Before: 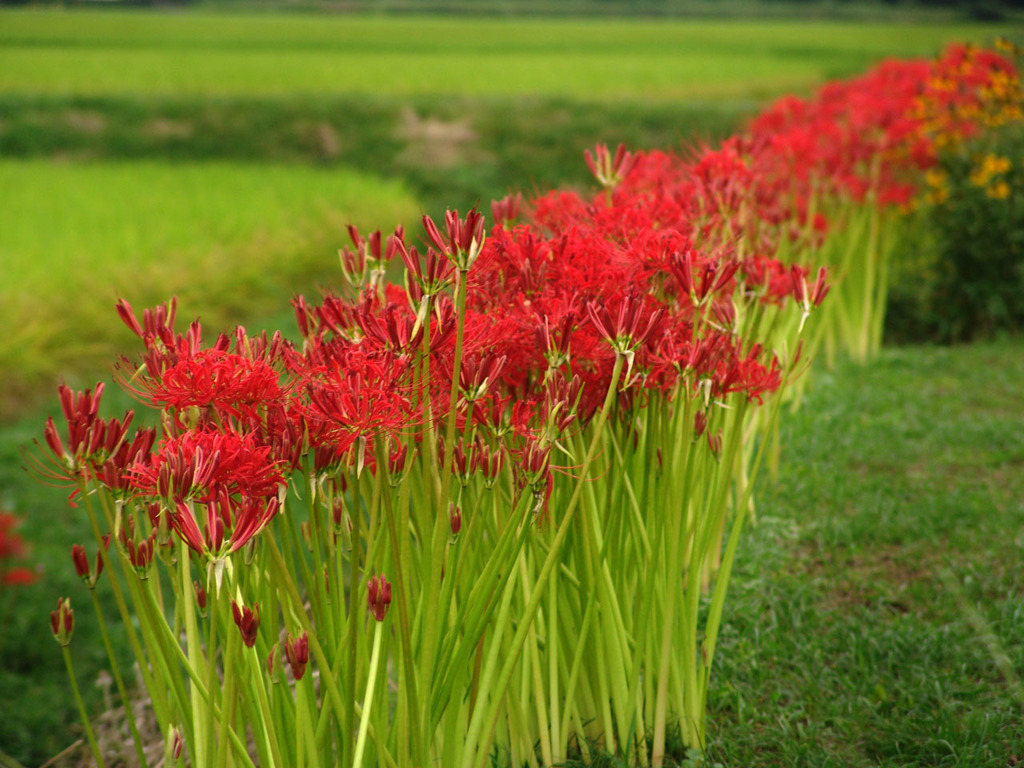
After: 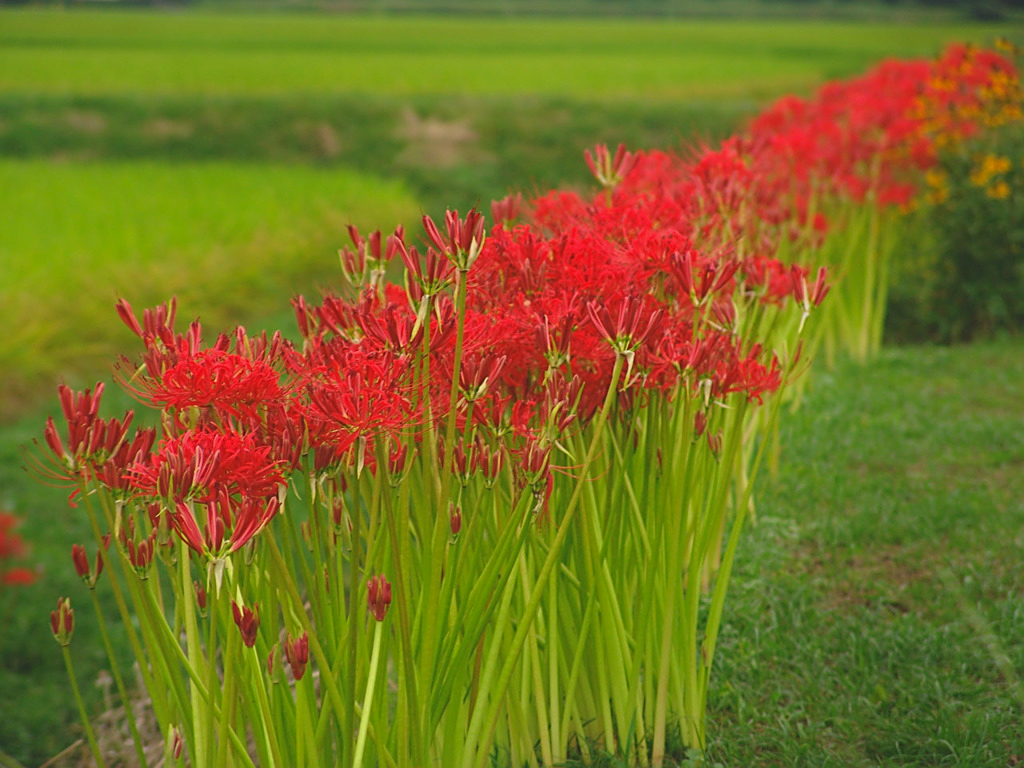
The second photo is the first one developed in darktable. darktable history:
contrast brightness saturation: contrast -0.286
sharpen: on, module defaults
